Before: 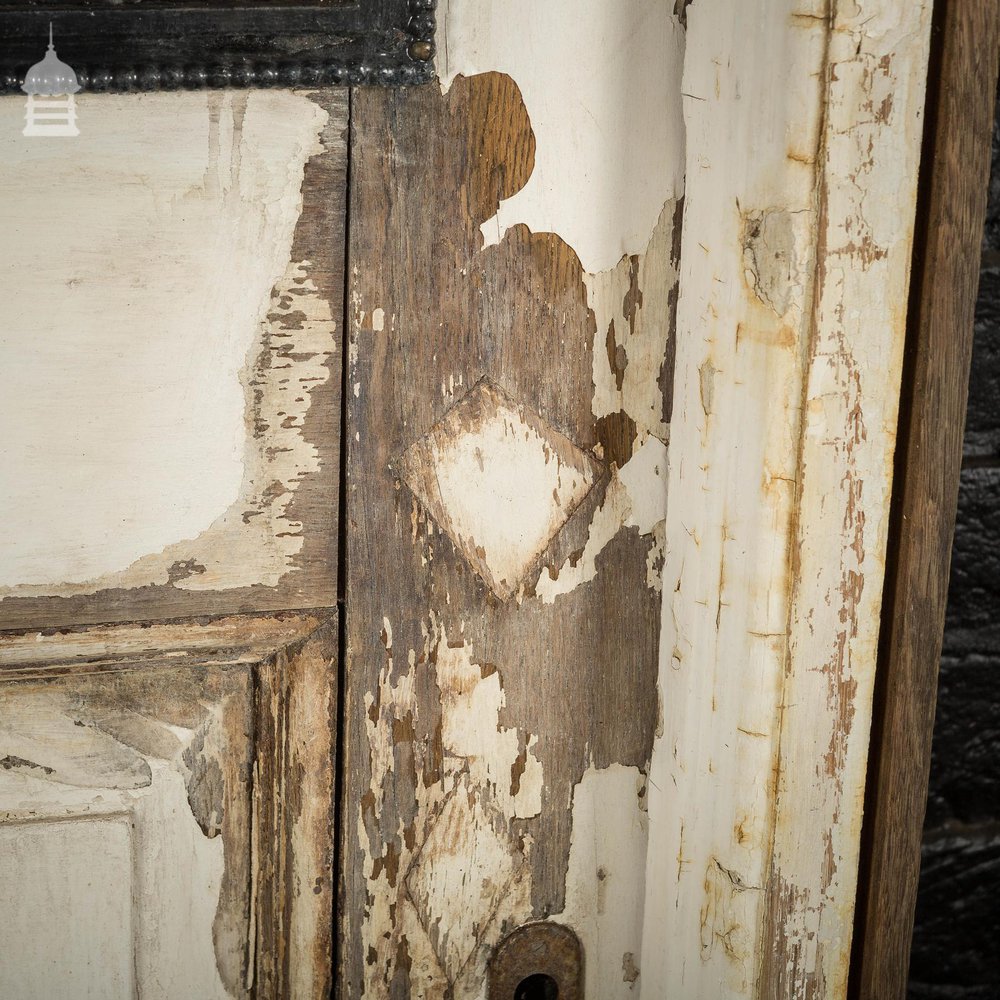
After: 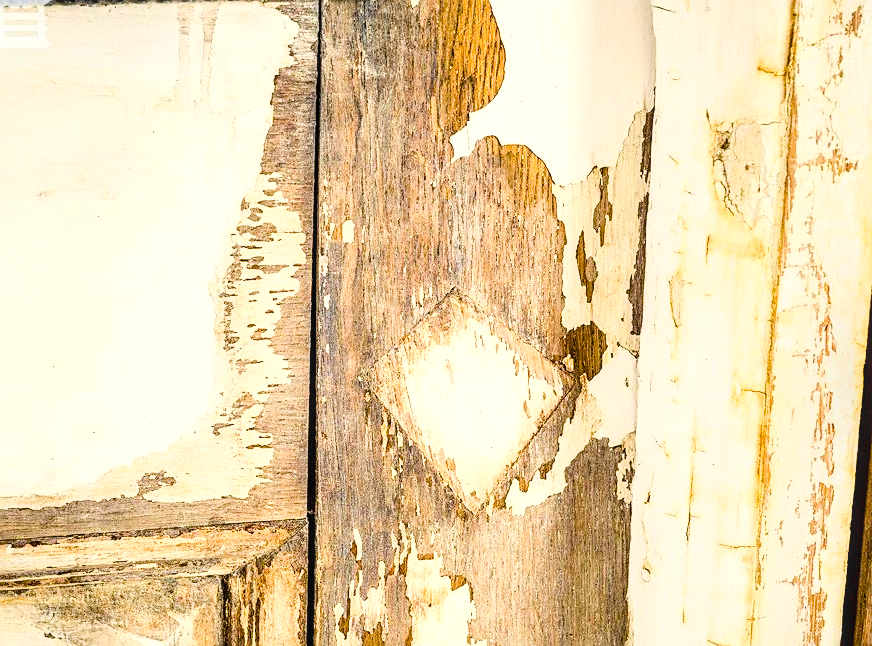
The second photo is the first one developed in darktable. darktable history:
exposure: exposure 0.21 EV, compensate highlight preservation false
crop: left 3.1%, top 8.858%, right 9.667%, bottom 26.524%
color balance rgb: global offset › luminance -0.506%, linear chroma grading › shadows 16.402%, perceptual saturation grading › global saturation 0.996%, perceptual saturation grading › highlights -9.551%, perceptual saturation grading › mid-tones 18.089%, perceptual saturation grading › shadows 29.143%, global vibrance 25.354%
sharpen: amount 0.464
base curve: curves: ch0 [(0, 0.003) (0.001, 0.002) (0.006, 0.004) (0.02, 0.022) (0.048, 0.086) (0.094, 0.234) (0.162, 0.431) (0.258, 0.629) (0.385, 0.8) (0.548, 0.918) (0.751, 0.988) (1, 1)]
local contrast: on, module defaults
